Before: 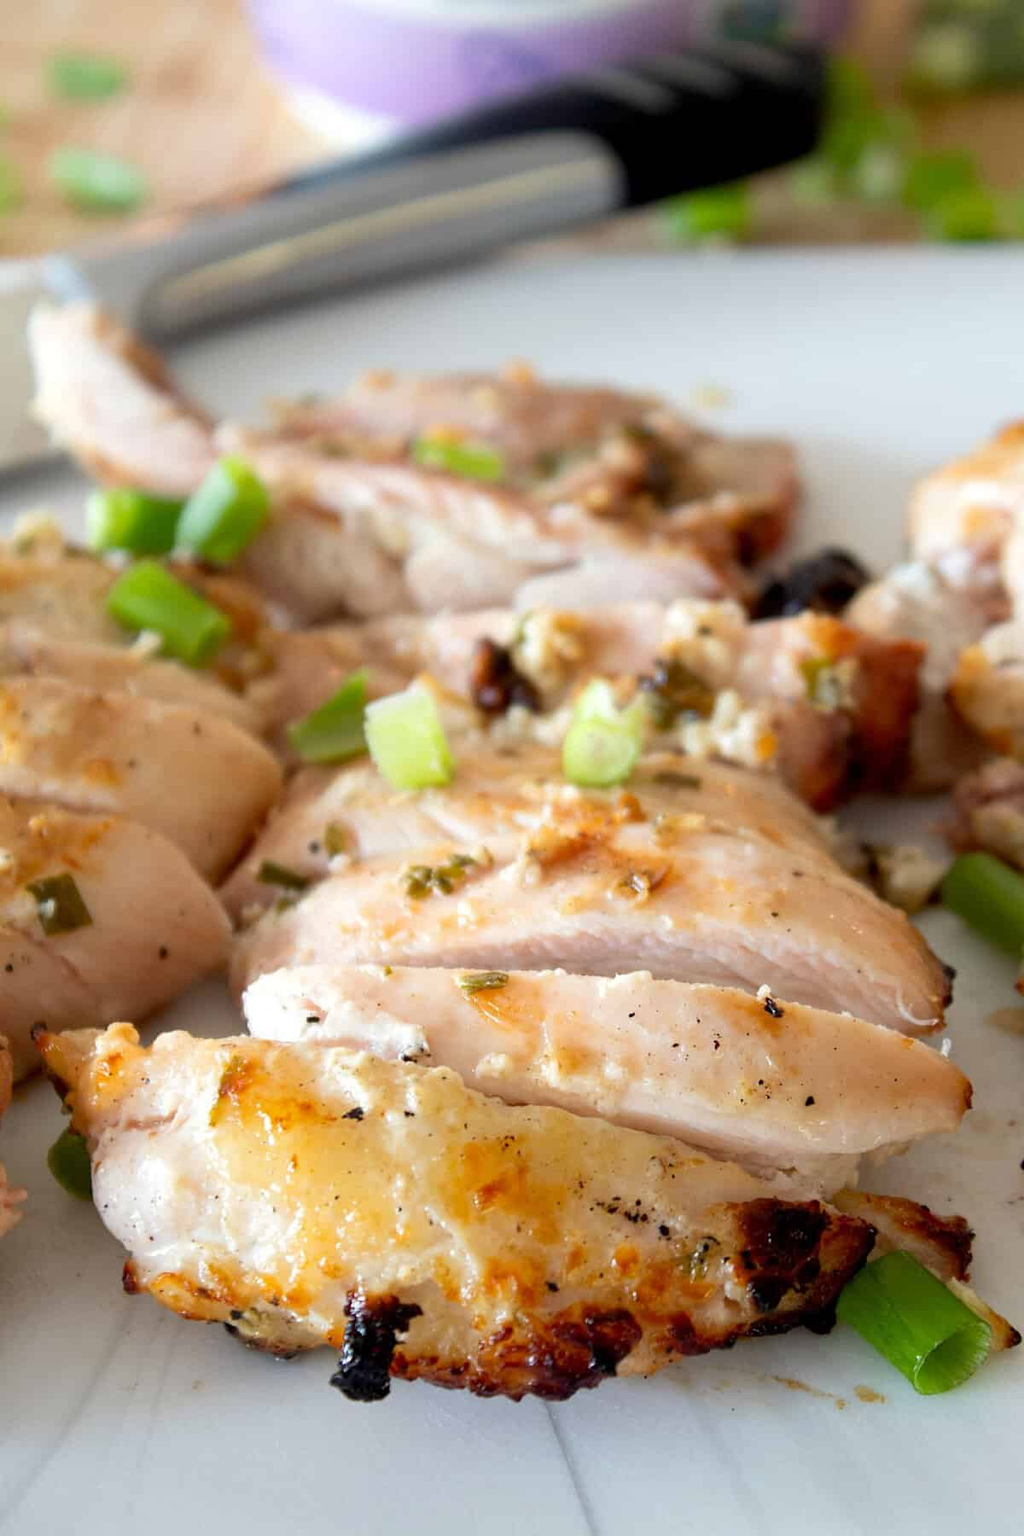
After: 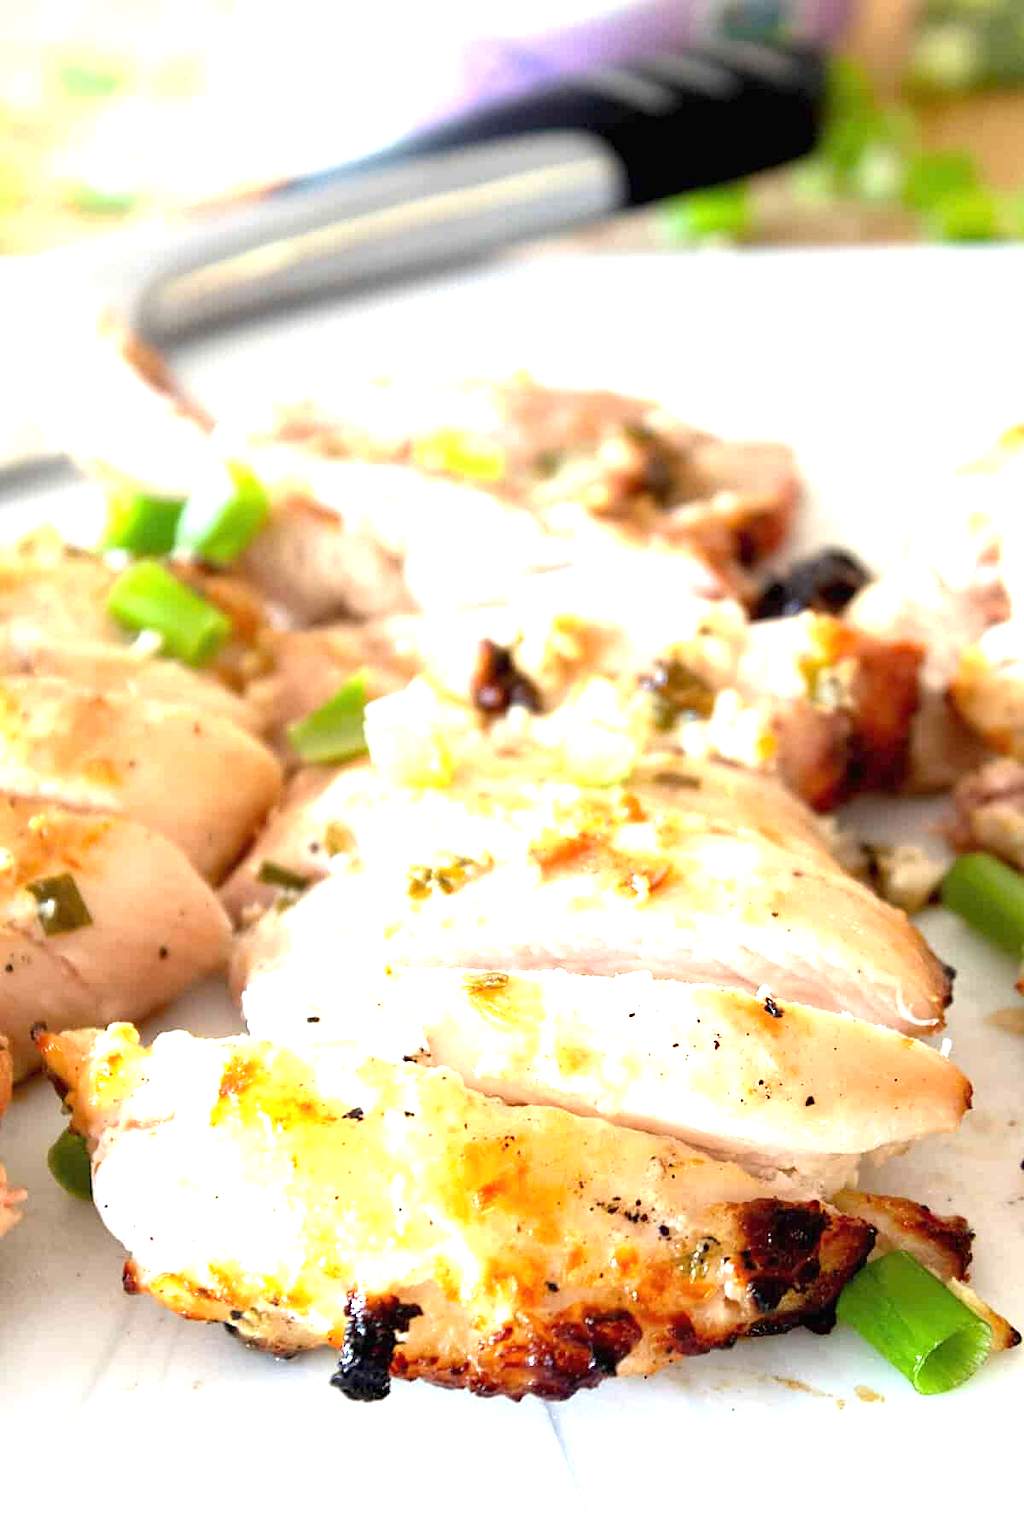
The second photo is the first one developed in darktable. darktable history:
sharpen: amount 0.2
exposure: black level correction 0, exposure 1.45 EV, compensate exposure bias true, compensate highlight preservation false
